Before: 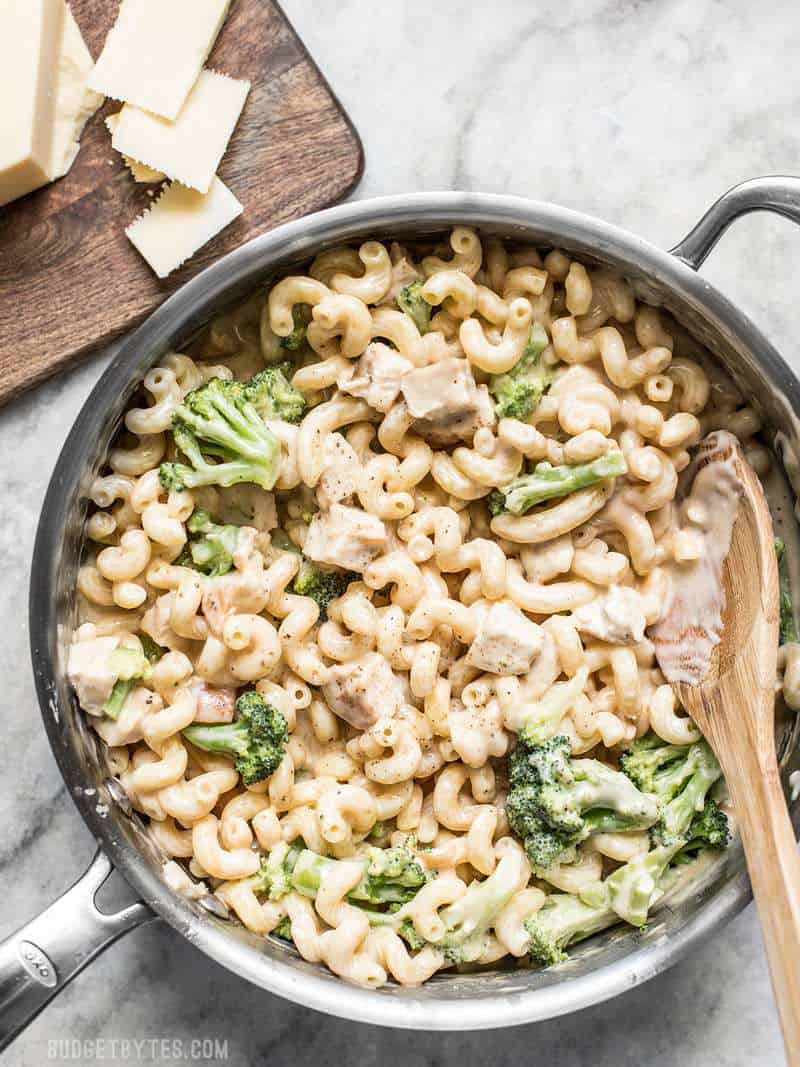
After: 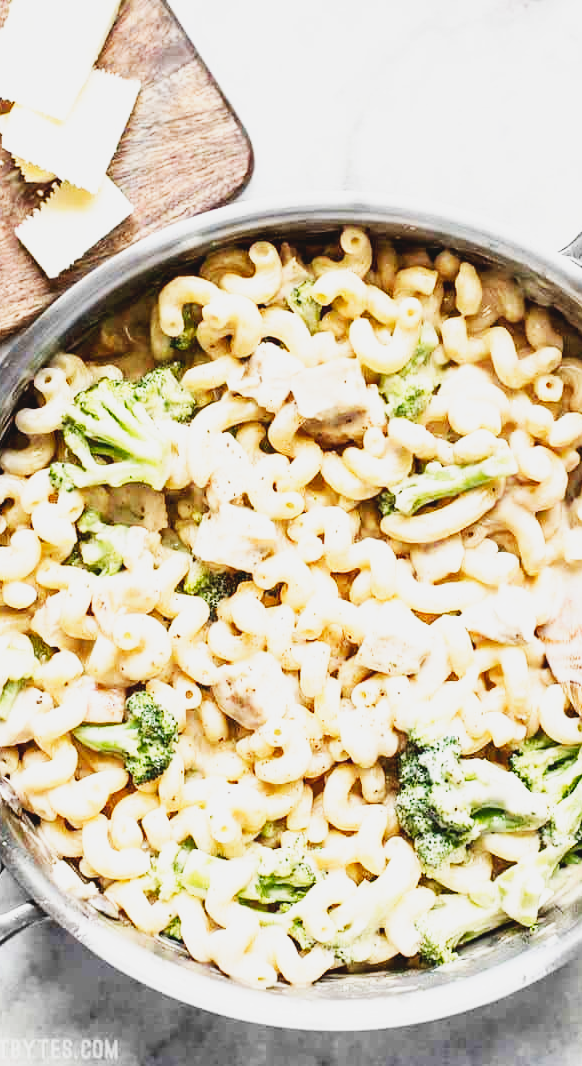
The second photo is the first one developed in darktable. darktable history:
crop: left 13.852%, top 0%, right 13.344%
base curve: curves: ch0 [(0, 0) (0.007, 0.004) (0.027, 0.03) (0.046, 0.07) (0.207, 0.54) (0.442, 0.872) (0.673, 0.972) (1, 1)], preserve colors none
contrast brightness saturation: contrast -0.093, saturation -0.089
